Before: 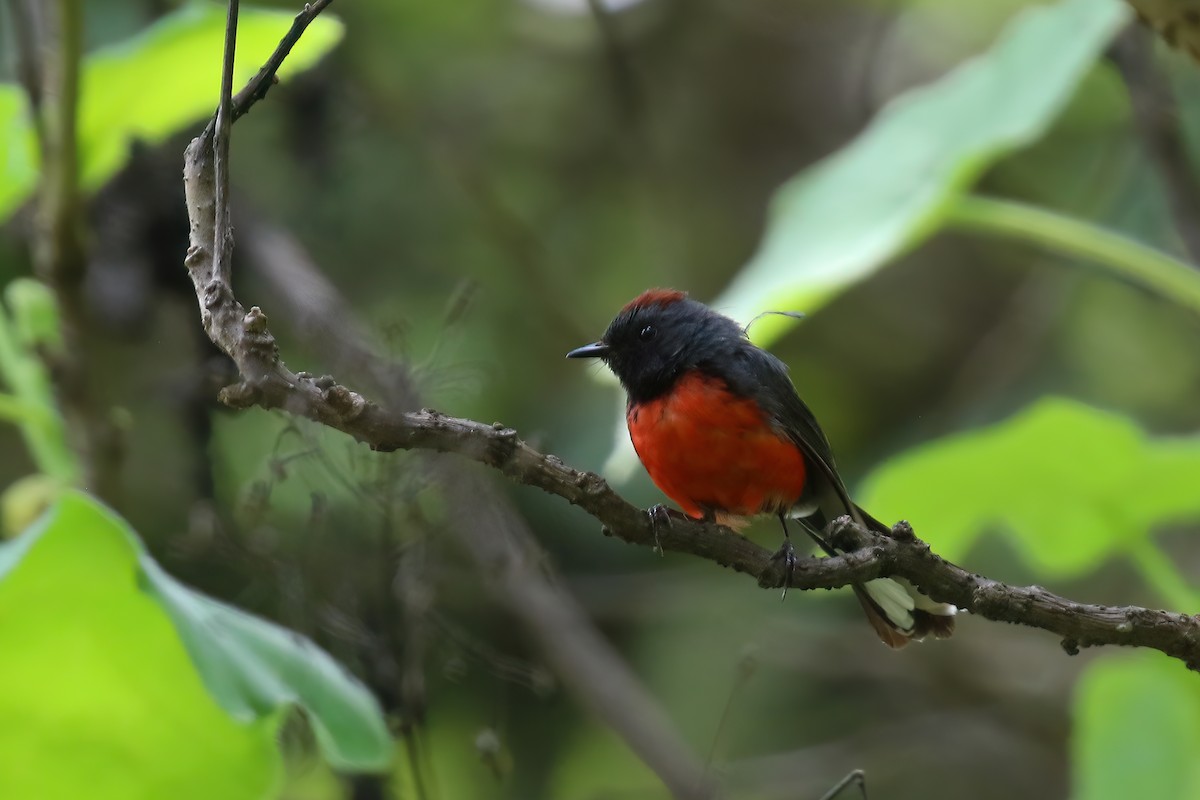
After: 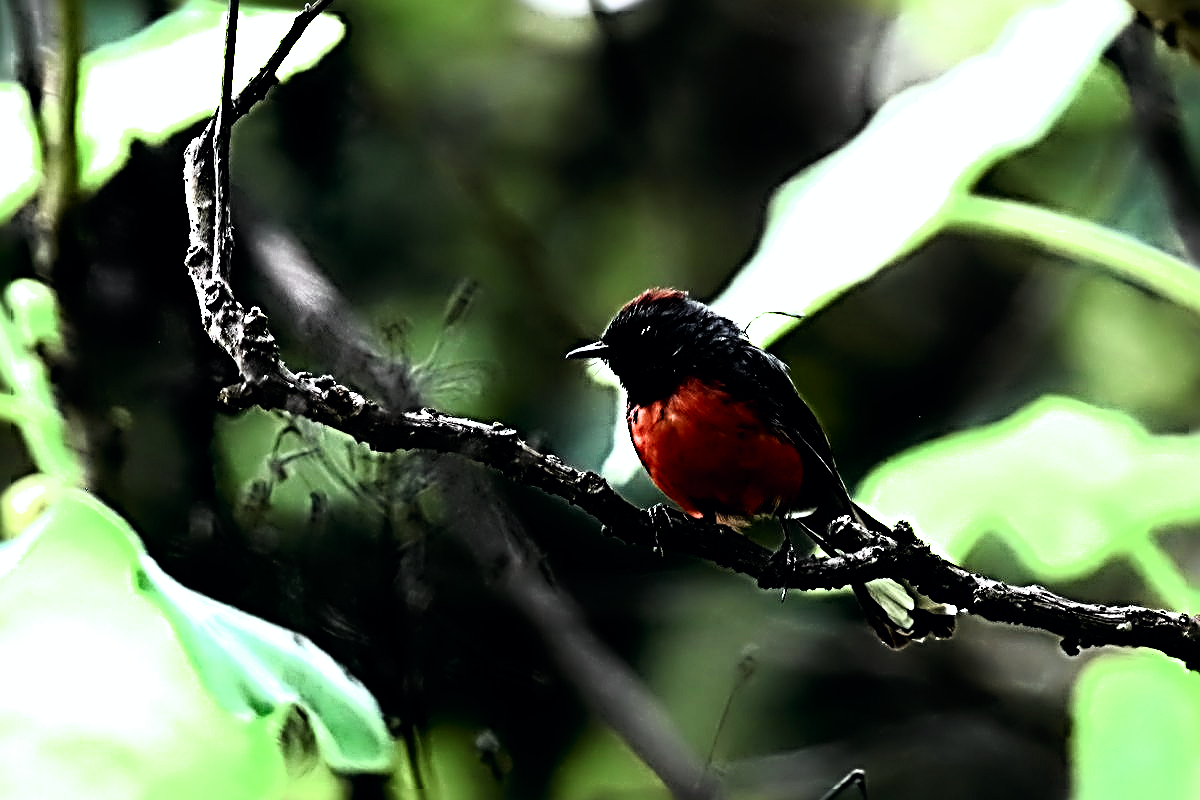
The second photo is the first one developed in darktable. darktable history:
tone curve: curves: ch0 [(0, 0) (0.051, 0.027) (0.096, 0.071) (0.241, 0.247) (0.455, 0.52) (0.594, 0.692) (0.715, 0.845) (0.84, 0.936) (1, 1)]; ch1 [(0, 0) (0.1, 0.038) (0.318, 0.243) (0.399, 0.351) (0.478, 0.469) (0.499, 0.499) (0.534, 0.549) (0.565, 0.605) (0.601, 0.644) (0.666, 0.701) (1, 1)]; ch2 [(0, 0) (0.453, 0.45) (0.479, 0.483) (0.504, 0.499) (0.52, 0.508) (0.561, 0.573) (0.592, 0.617) (0.824, 0.815) (1, 1)], color space Lab, independent channels, preserve colors none
filmic rgb: black relative exposure -8.19 EV, white relative exposure 2.24 EV, hardness 7.14, latitude 85.87%, contrast 1.692, highlights saturation mix -3.39%, shadows ↔ highlights balance -2.19%
sharpen: radius 4.02, amount 1.993
tone equalizer: -8 EV -1.06 EV, -7 EV -1.03 EV, -6 EV -0.879 EV, -5 EV -0.554 EV, -3 EV 0.599 EV, -2 EV 0.854 EV, -1 EV 0.997 EV, +0 EV 1.08 EV, edges refinement/feathering 500, mask exposure compensation -1.57 EV, preserve details guided filter
